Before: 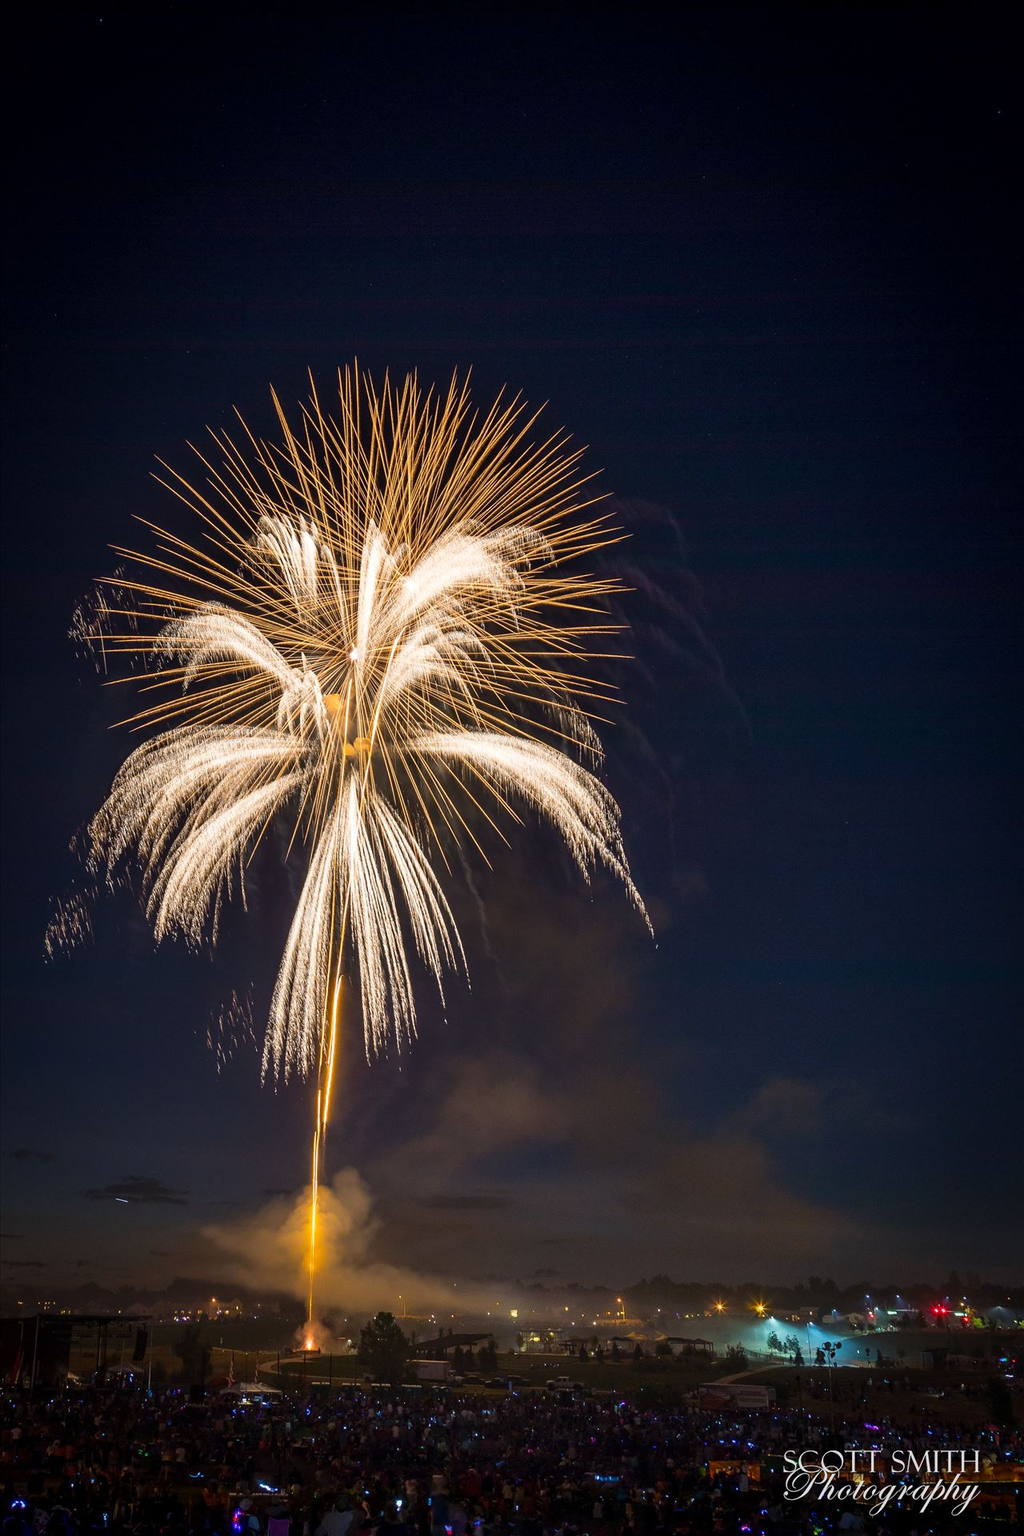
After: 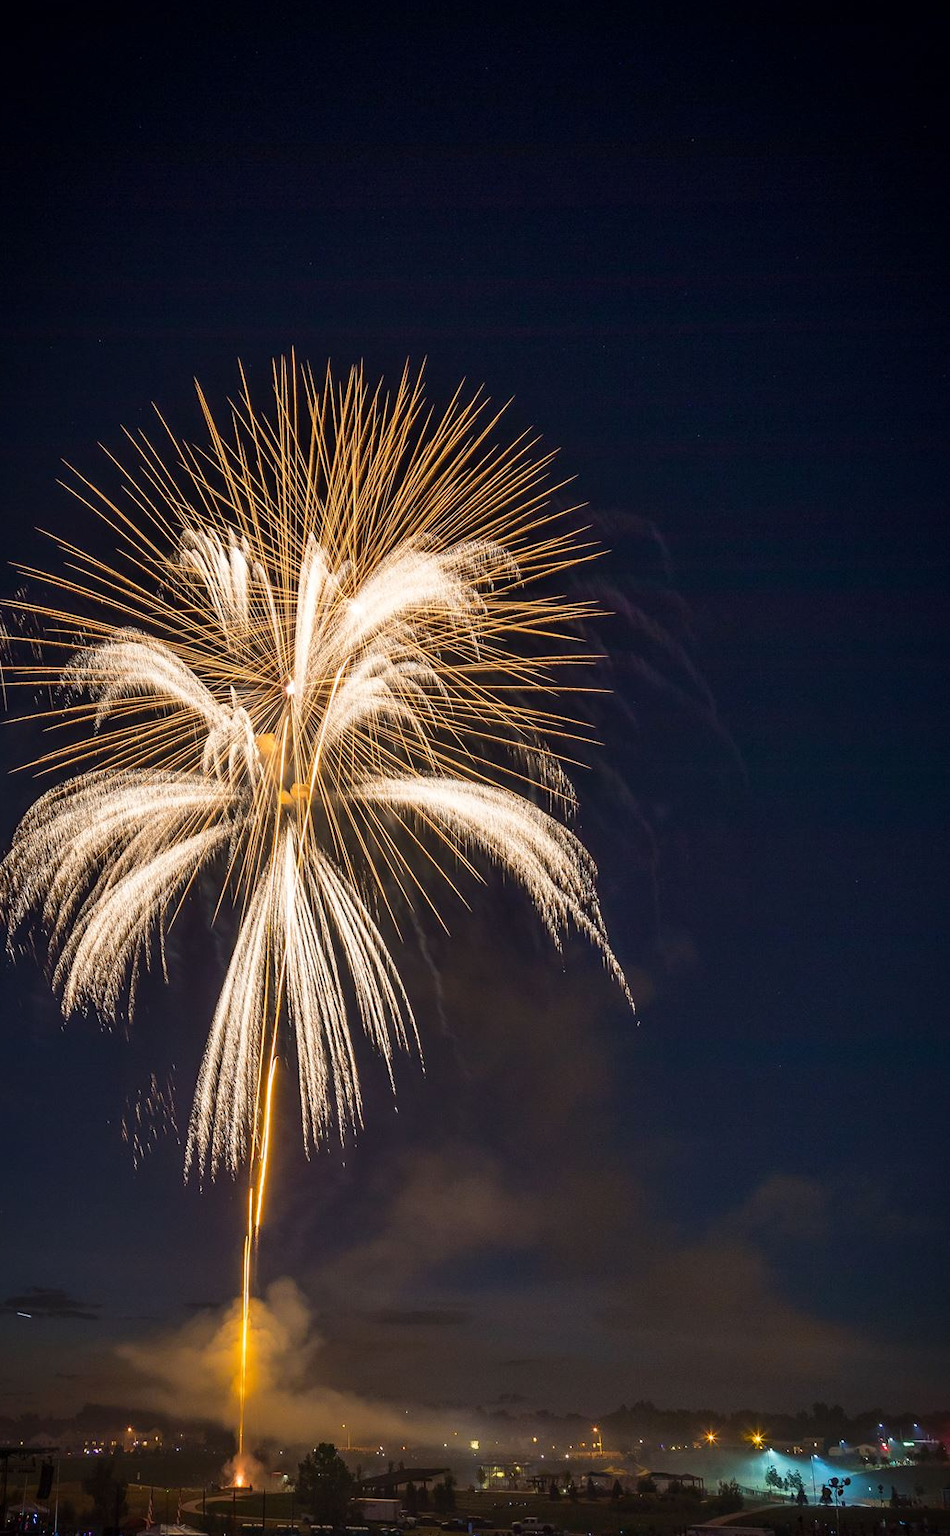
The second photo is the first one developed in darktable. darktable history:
crop: left 9.91%, top 3.645%, right 9.177%, bottom 9.259%
